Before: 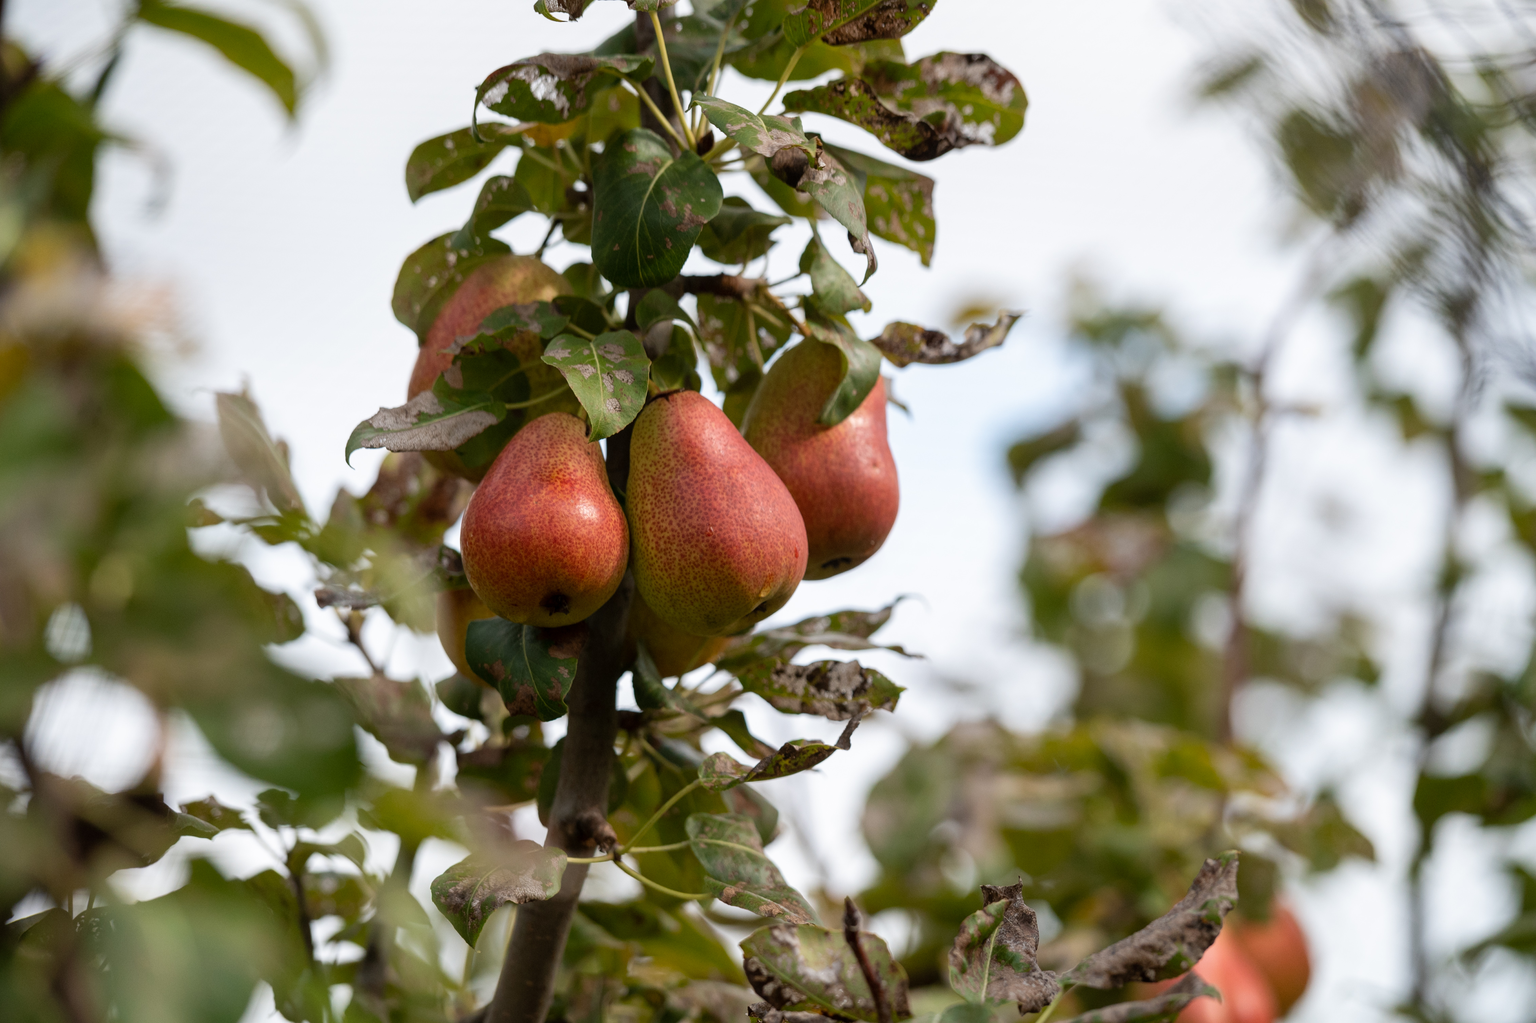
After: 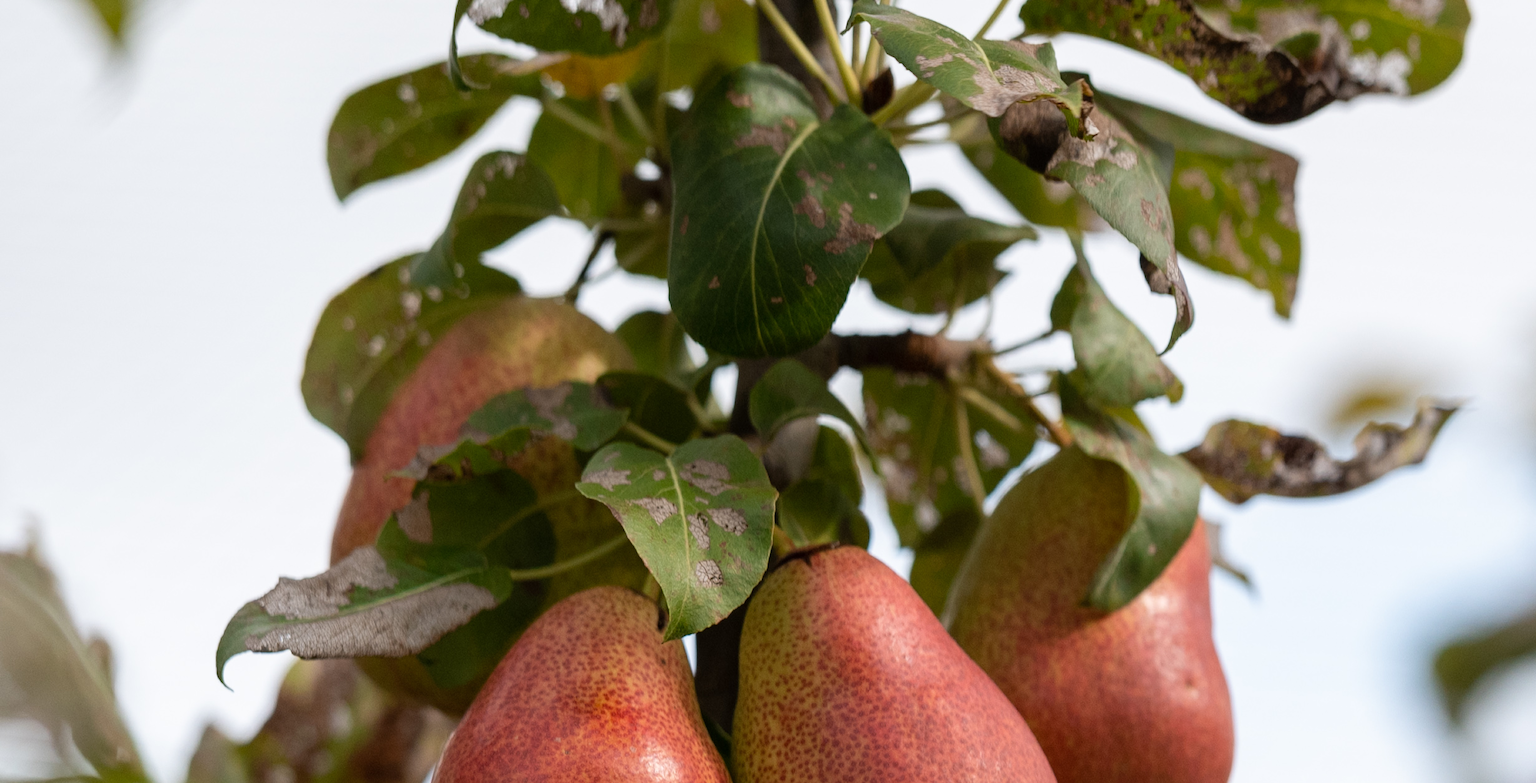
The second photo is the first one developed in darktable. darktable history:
crop: left 14.846%, top 9.174%, right 30.744%, bottom 49.163%
